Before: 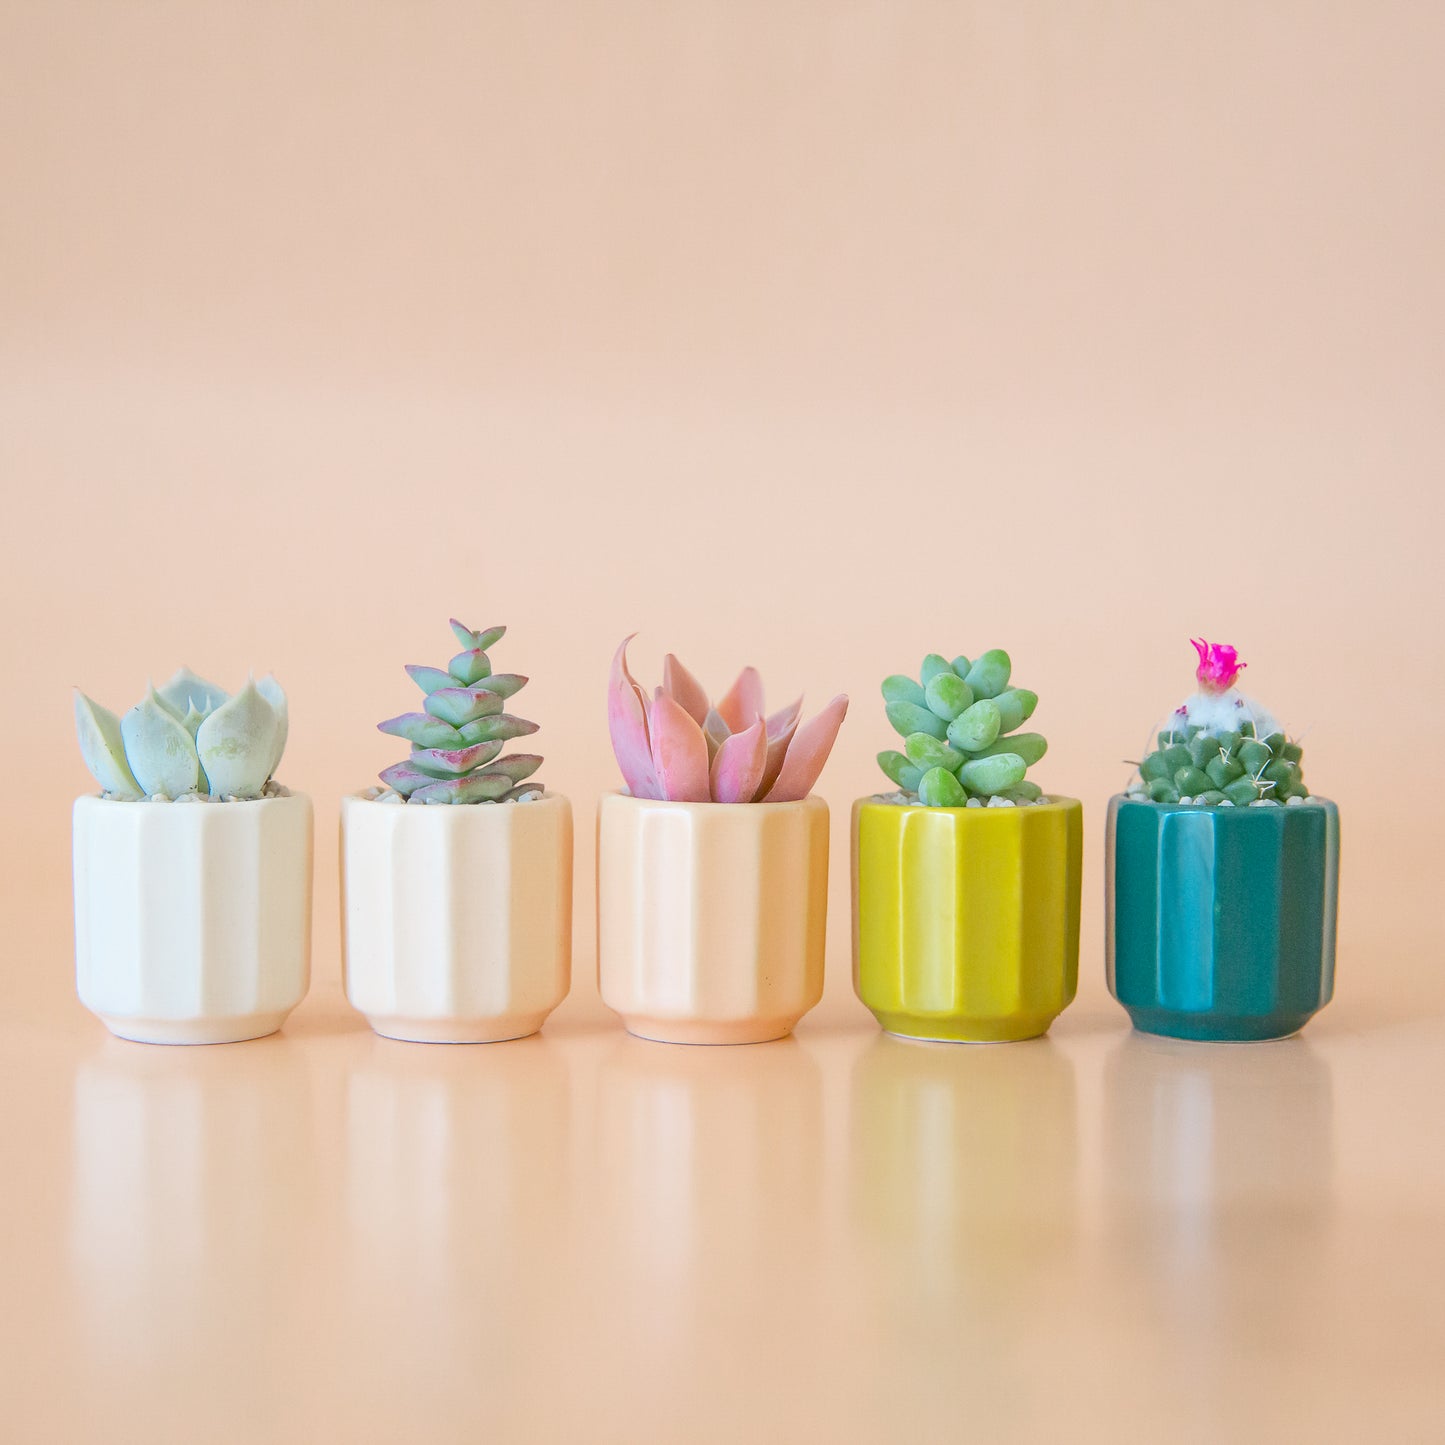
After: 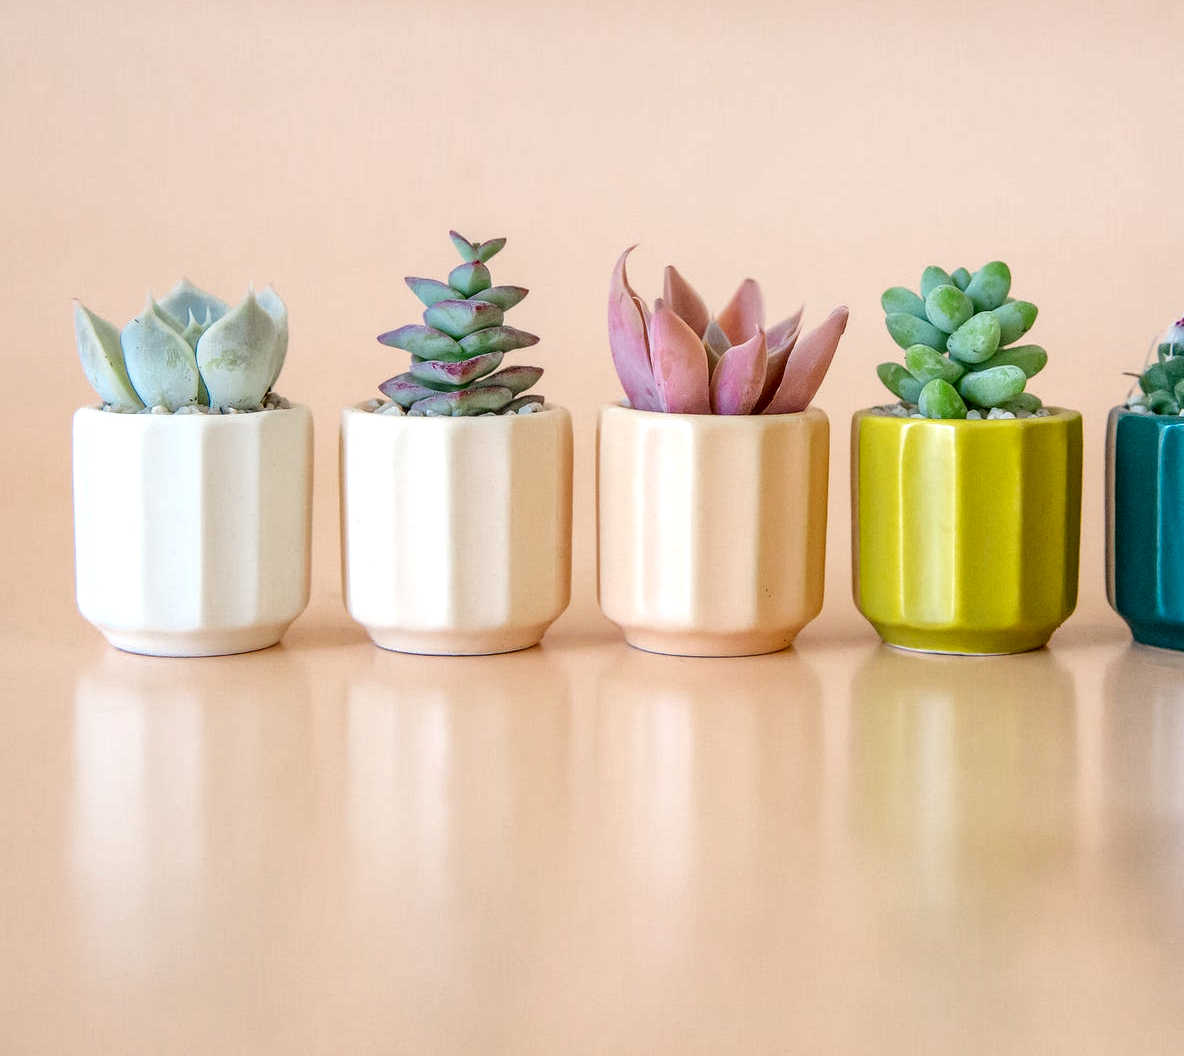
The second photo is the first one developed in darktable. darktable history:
local contrast: highlights 16%, detail 186%
crop: top 26.859%, right 18.02%
